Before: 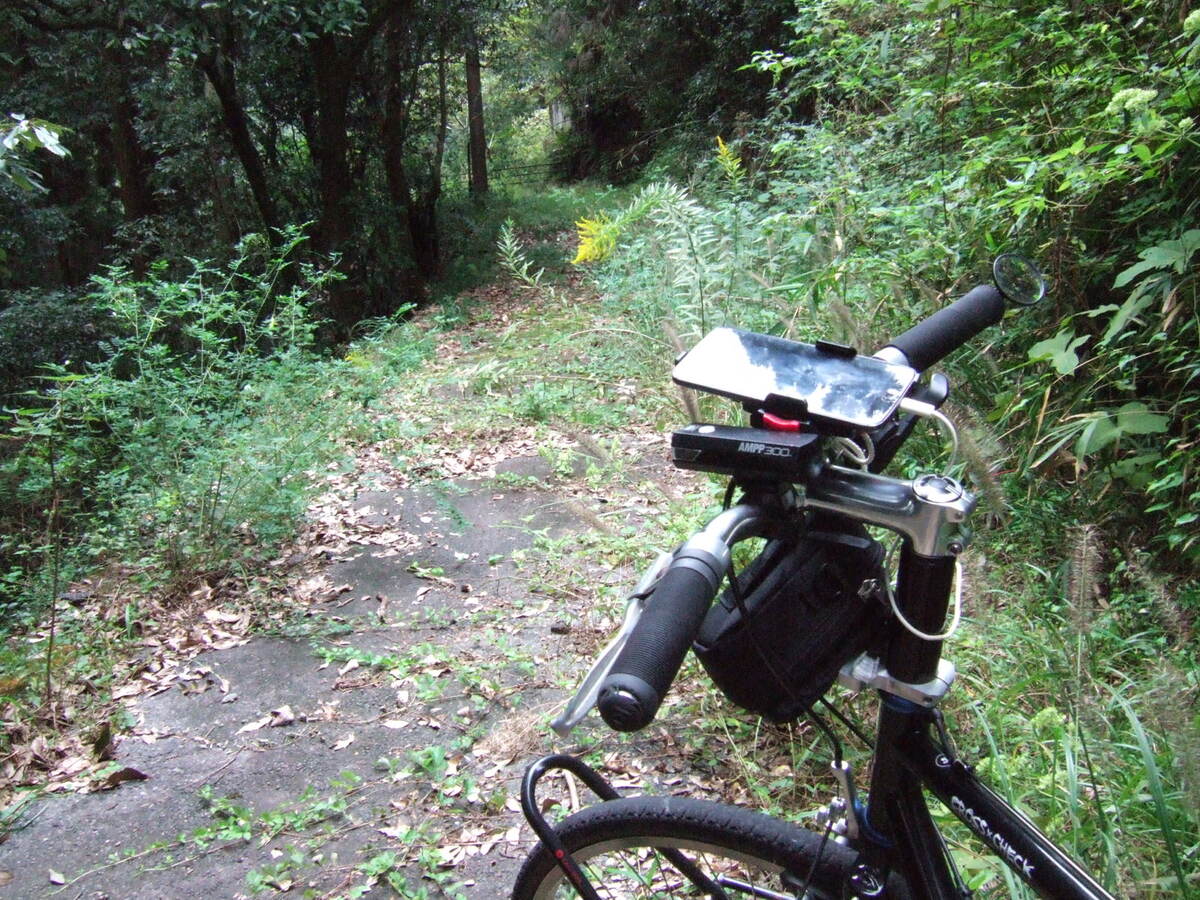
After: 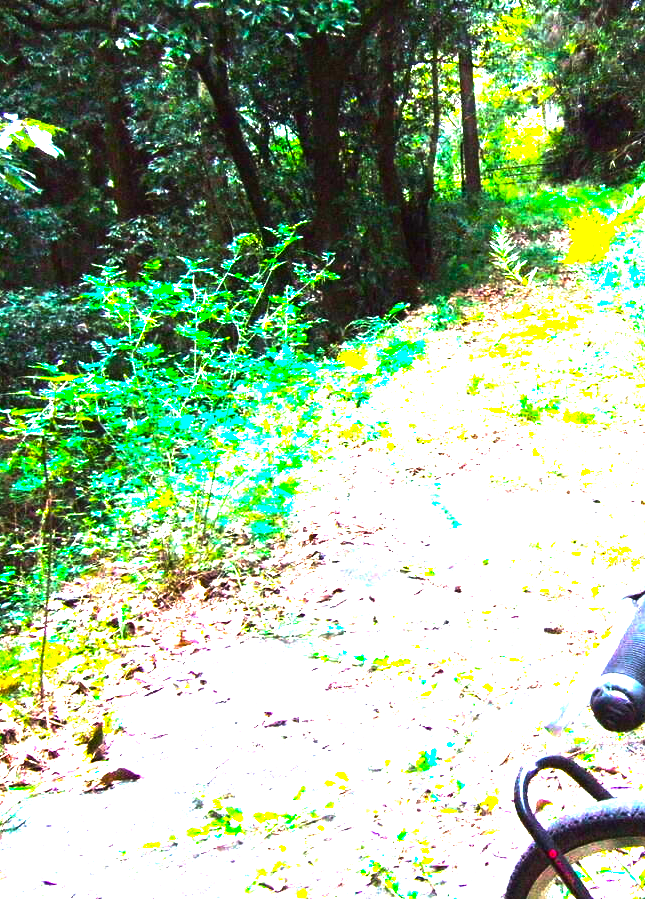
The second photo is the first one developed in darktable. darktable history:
exposure: black level correction 0, exposure 1.1 EV, compensate exposure bias true, compensate highlight preservation false
crop: left 0.587%, right 45.588%, bottom 0.086%
color balance rgb: linear chroma grading › shadows -30%, linear chroma grading › global chroma 35%, perceptual saturation grading › global saturation 75%, perceptual saturation grading › shadows -30%, perceptual brilliance grading › highlights 75%, perceptual brilliance grading › shadows -30%, global vibrance 35%
